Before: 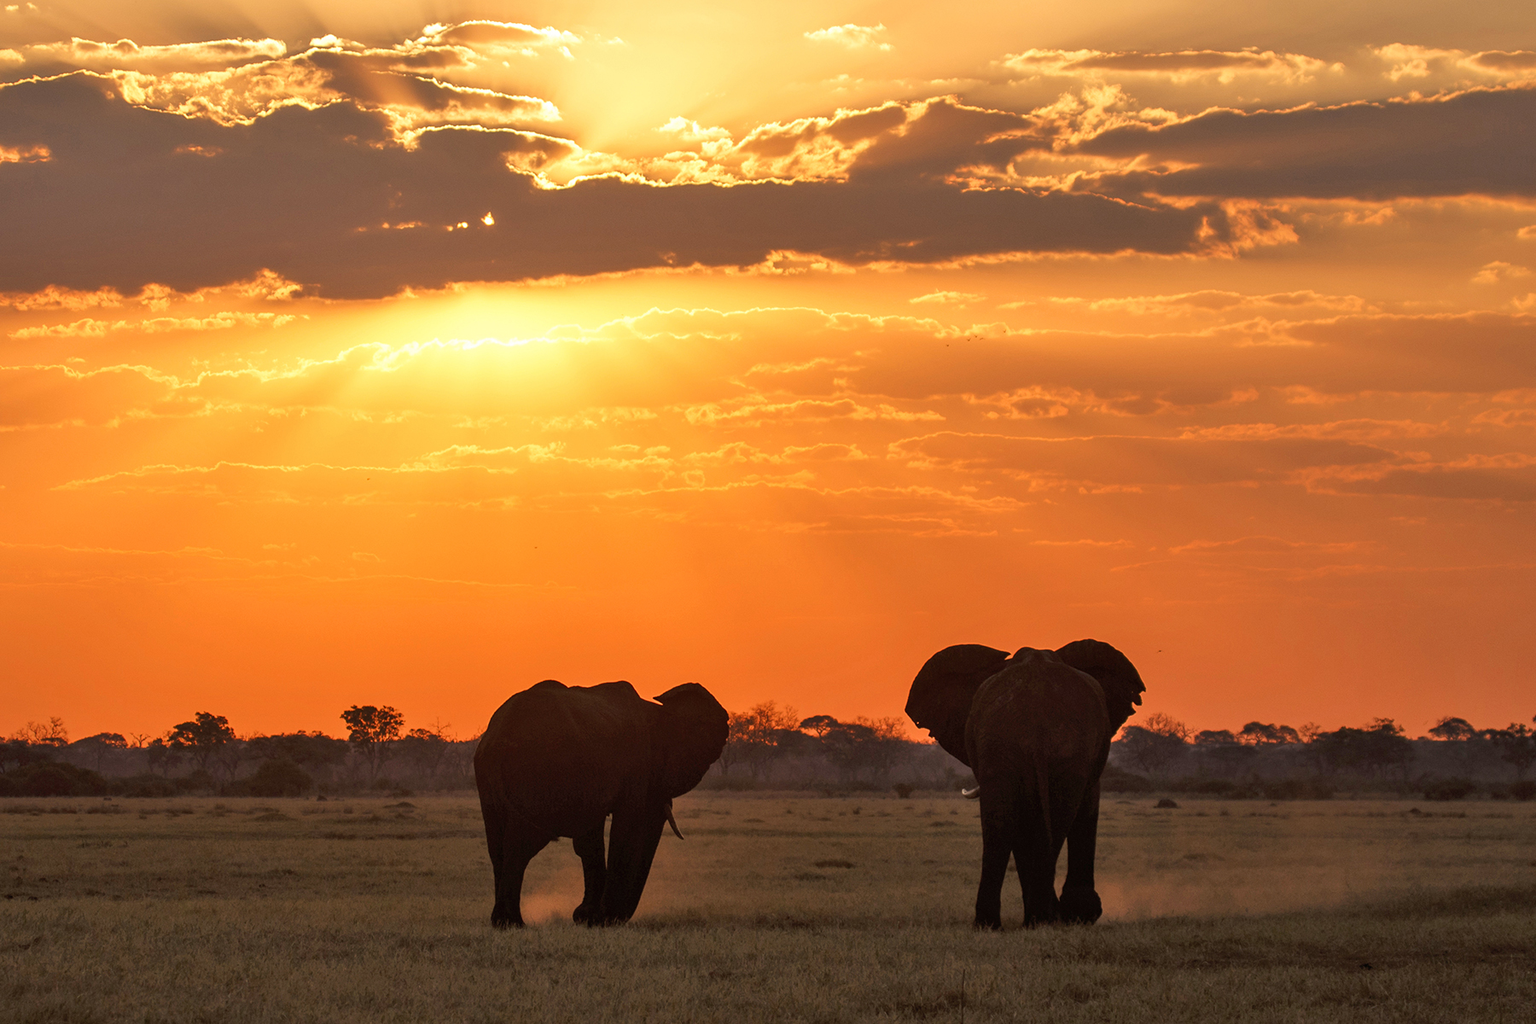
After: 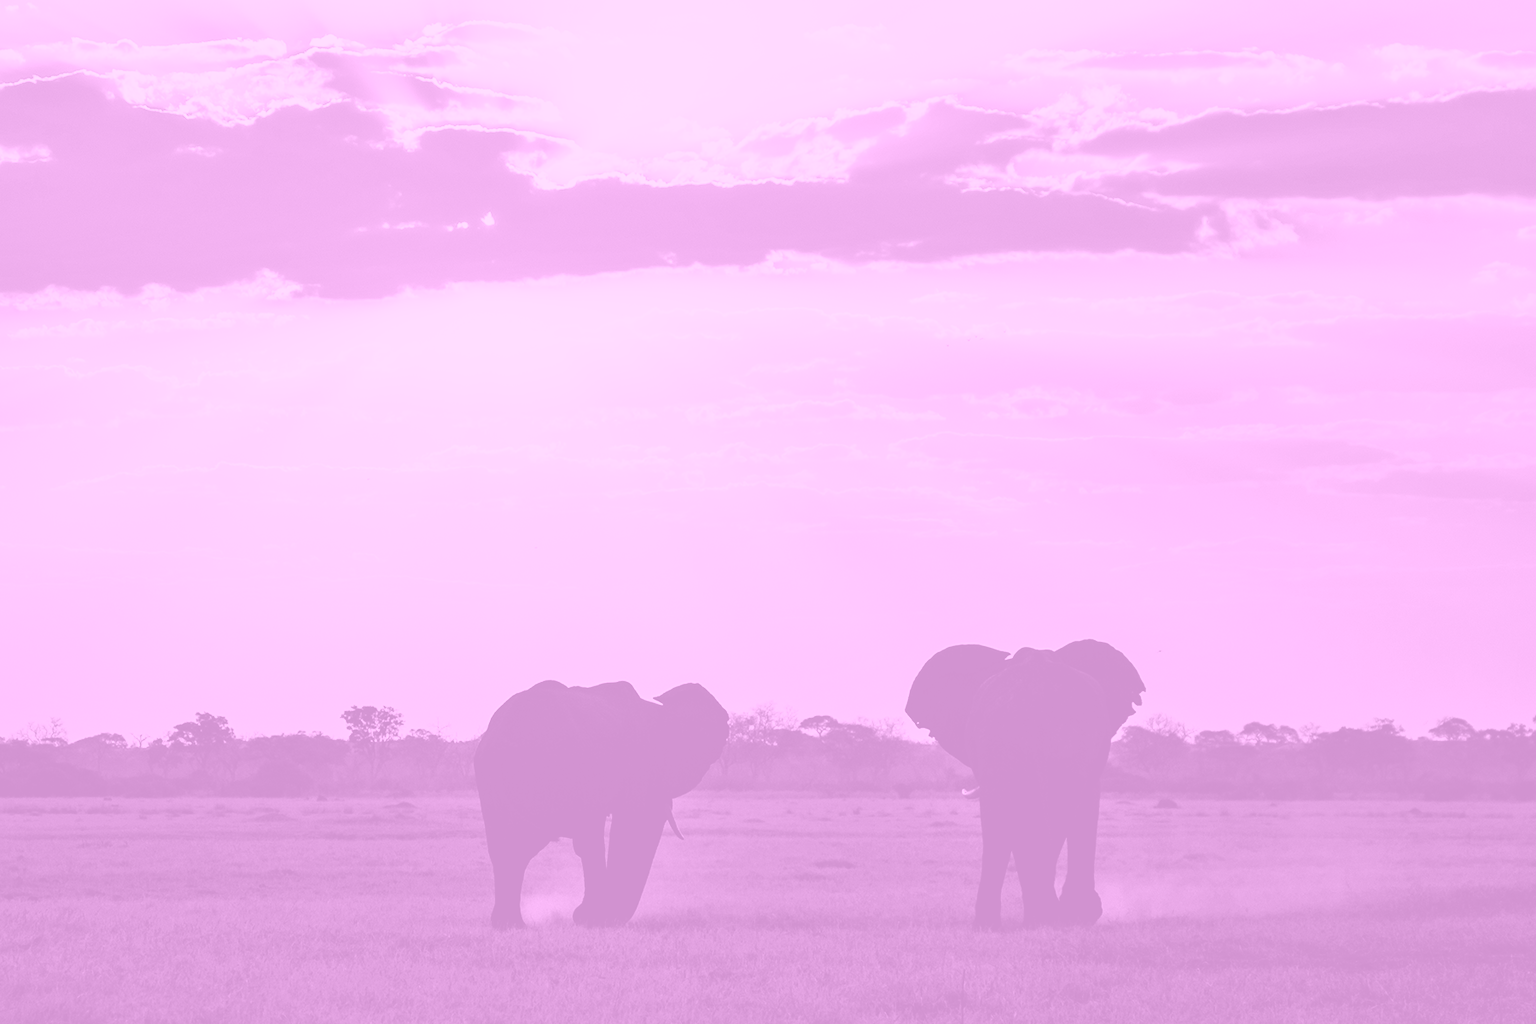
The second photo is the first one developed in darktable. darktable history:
sigmoid: contrast 1.8, skew -0.2, preserve hue 0%, red attenuation 0.1, red rotation 0.035, green attenuation 0.1, green rotation -0.017, blue attenuation 0.15, blue rotation -0.052, base primaries Rec2020
colorize: hue 331.2°, saturation 75%, source mix 30.28%, lightness 70.52%, version 1
